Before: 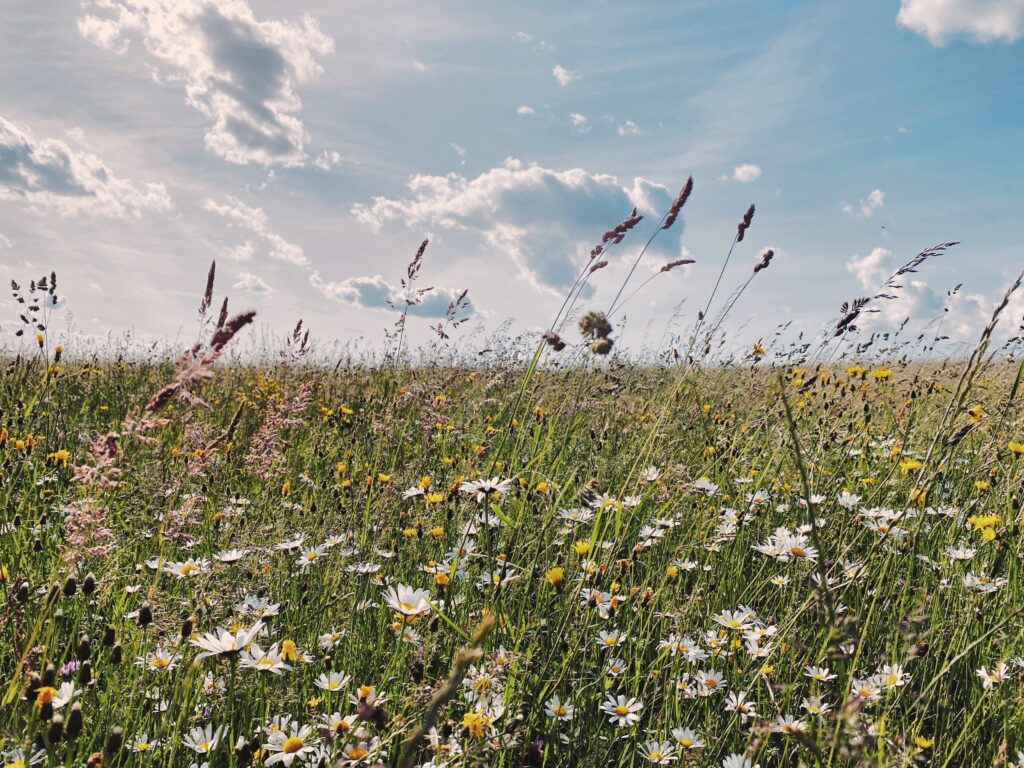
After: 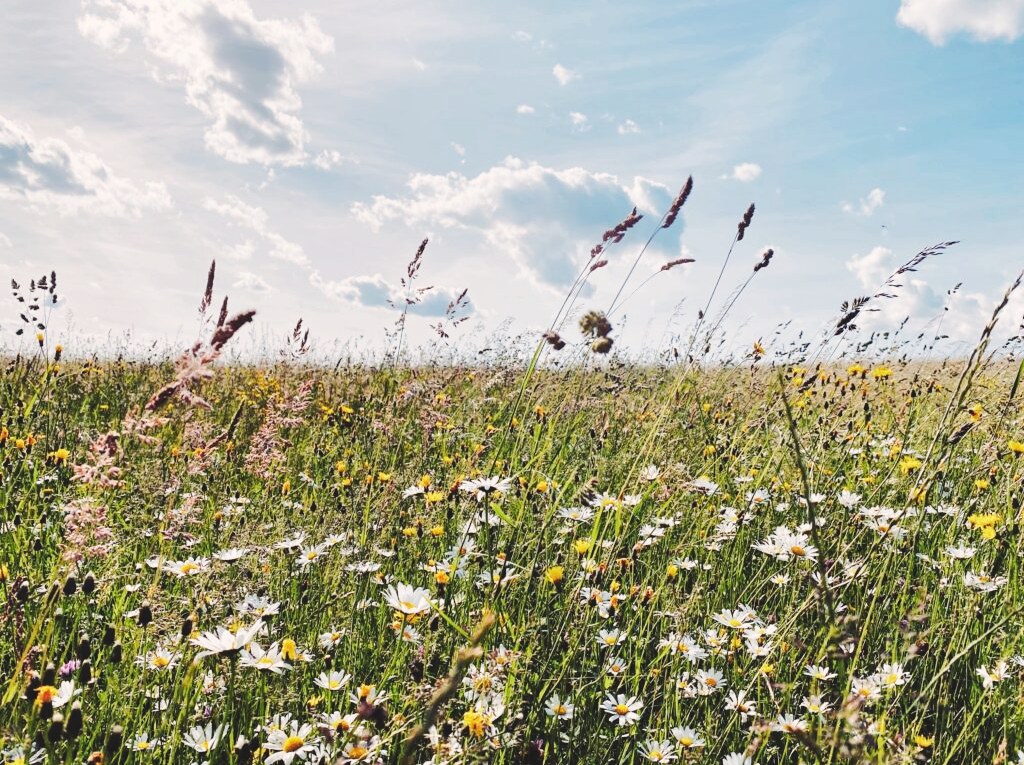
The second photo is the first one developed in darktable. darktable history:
base curve: curves: ch0 [(0, 0) (0.036, 0.025) (0.121, 0.166) (0.206, 0.329) (0.605, 0.79) (1, 1)], preserve colors none
crop: top 0.182%, bottom 0.178%
exposure: black level correction -0.015, compensate highlight preservation false
